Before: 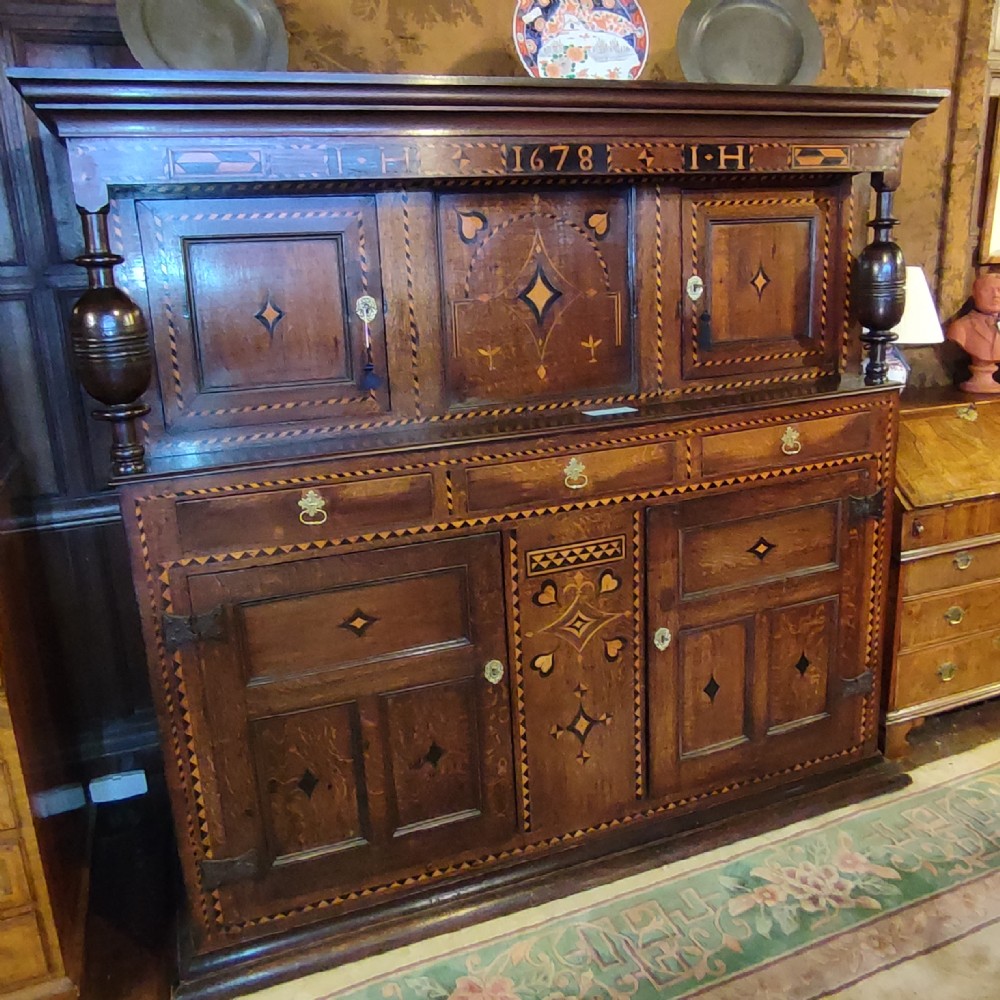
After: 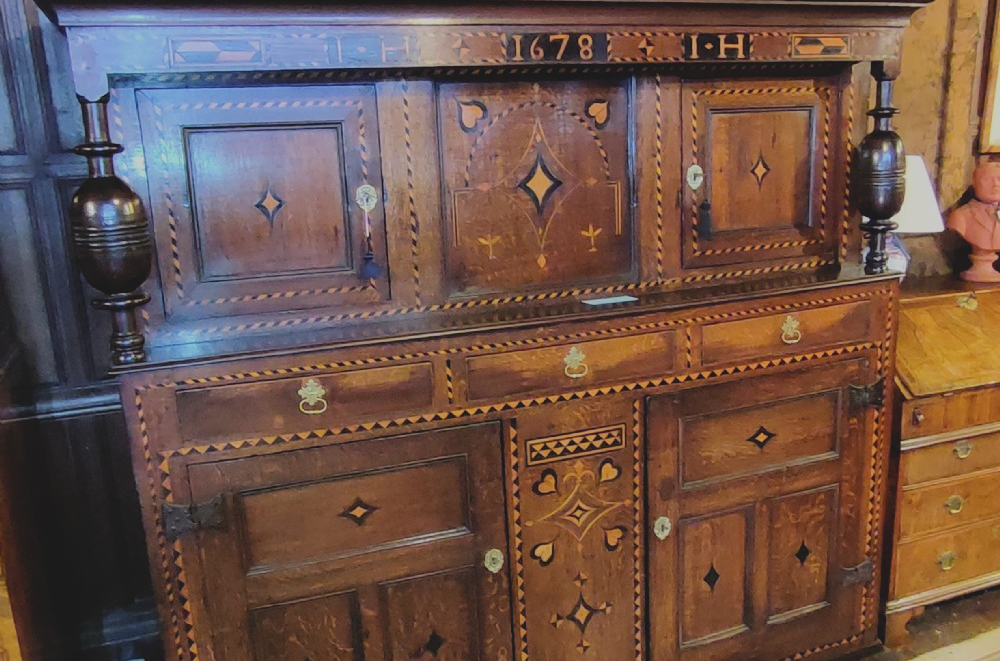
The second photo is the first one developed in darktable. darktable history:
color correction: highlights b* -0.029, saturation 1.14
contrast brightness saturation: contrast -0.149, brightness 0.048, saturation -0.131
crop: top 11.145%, bottom 22.697%
filmic rgb: black relative exposure -7.65 EV, white relative exposure 4.56 EV, threshold 2.99 EV, hardness 3.61, enable highlight reconstruction true
